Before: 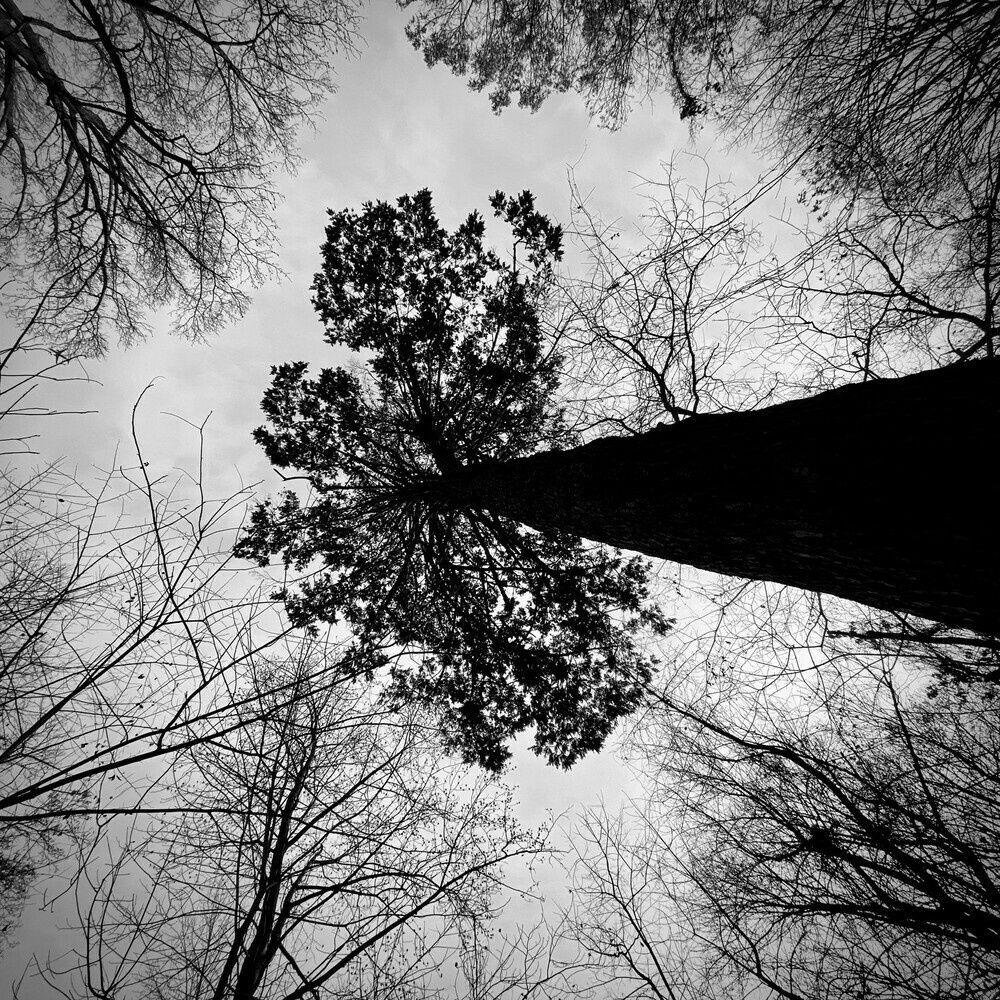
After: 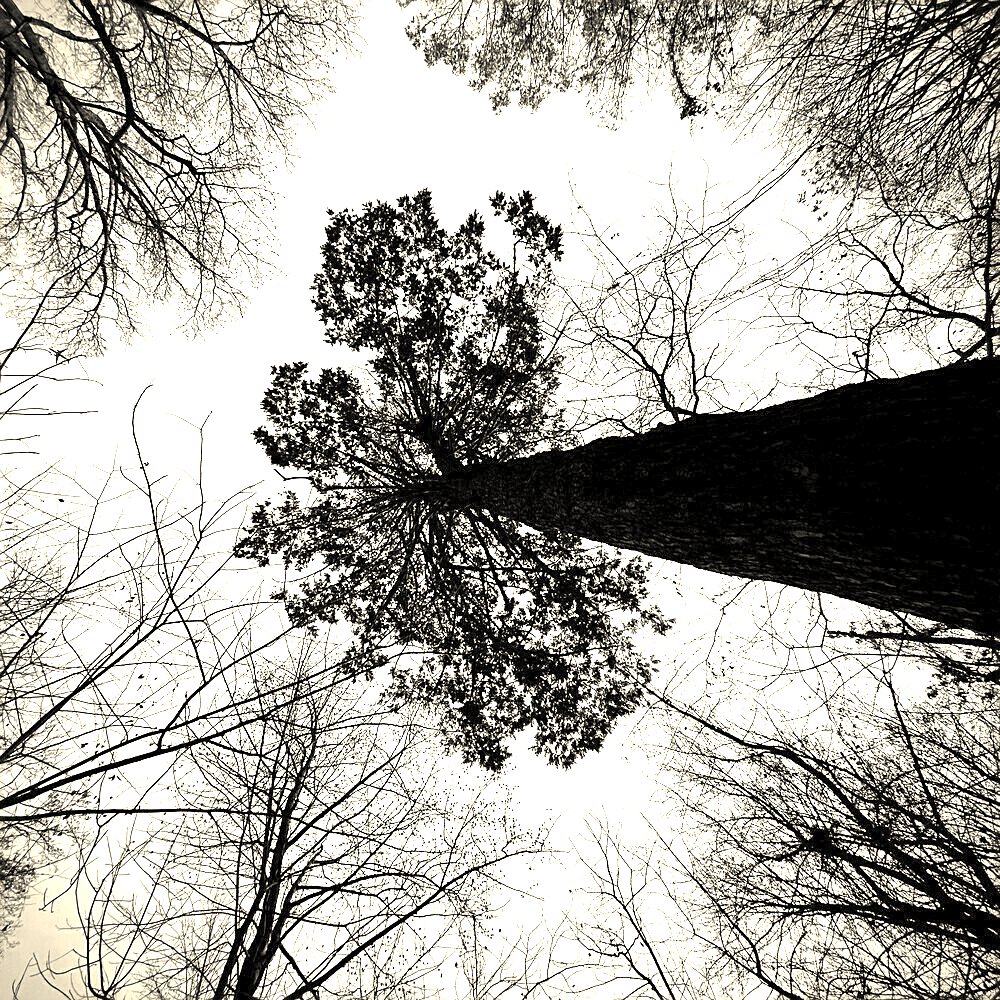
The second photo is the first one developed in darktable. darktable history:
color correction: highlights a* 1.39, highlights b* 17.83
sharpen: amount 0.478
exposure: exposure 2.003 EV, compensate highlight preservation false
